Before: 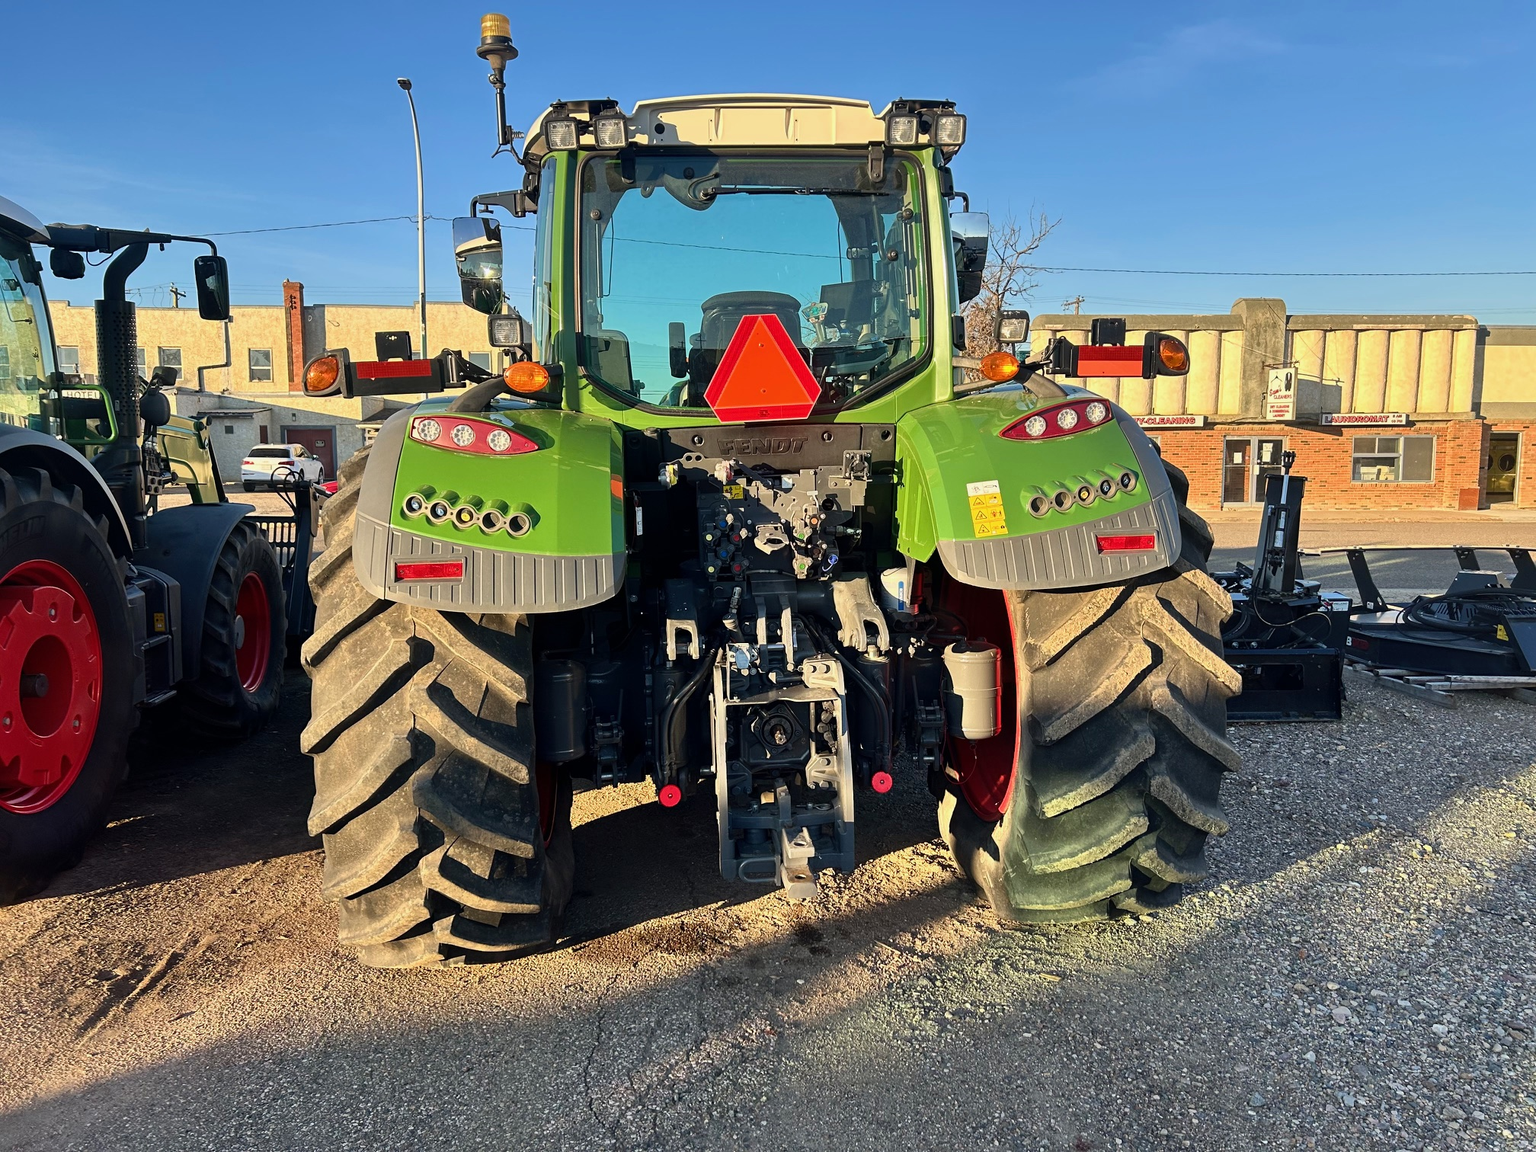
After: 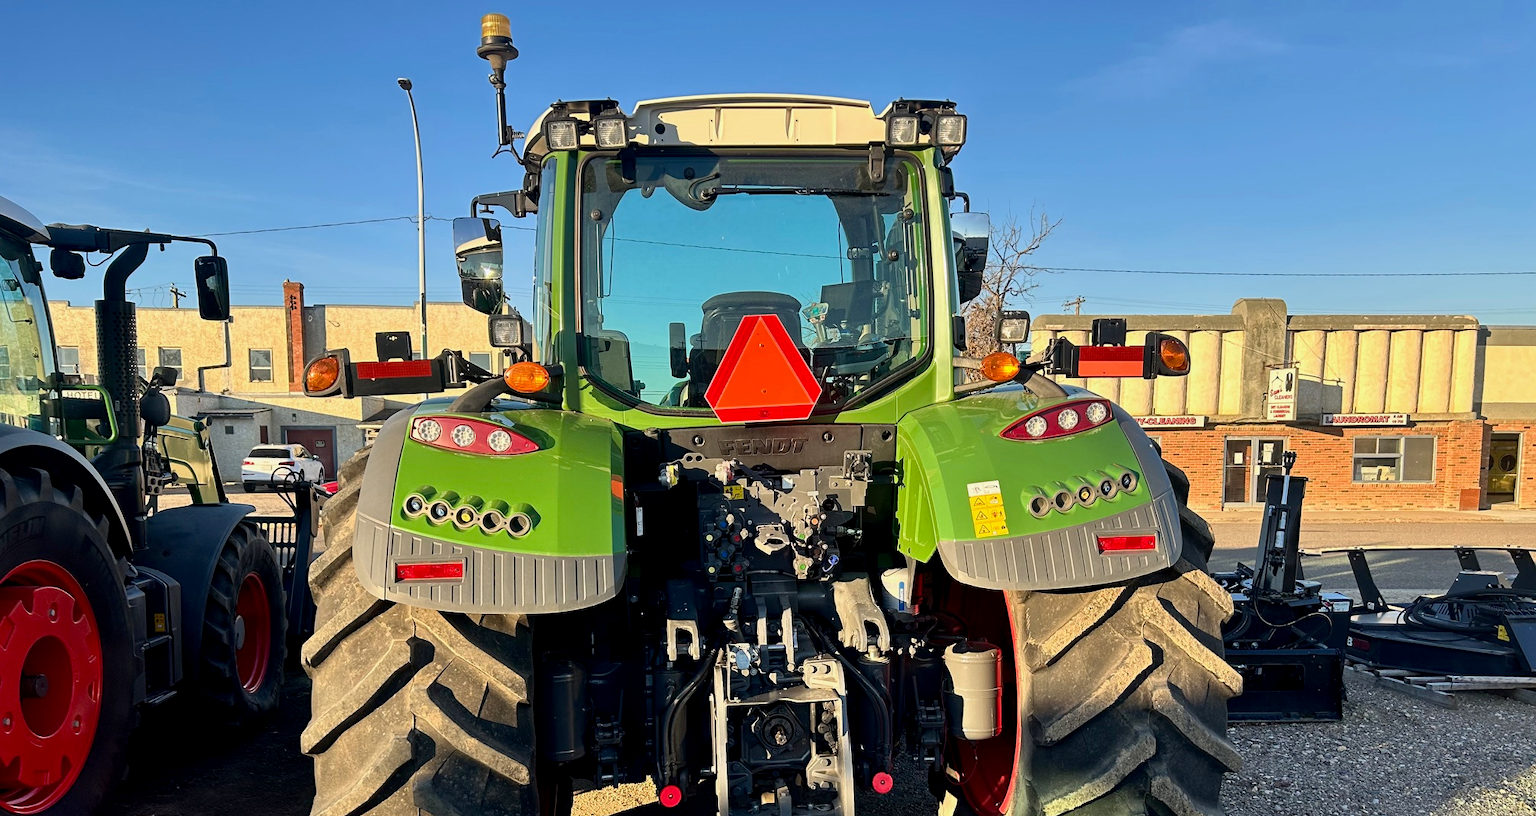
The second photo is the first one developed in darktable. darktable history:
crop: bottom 29.154%
